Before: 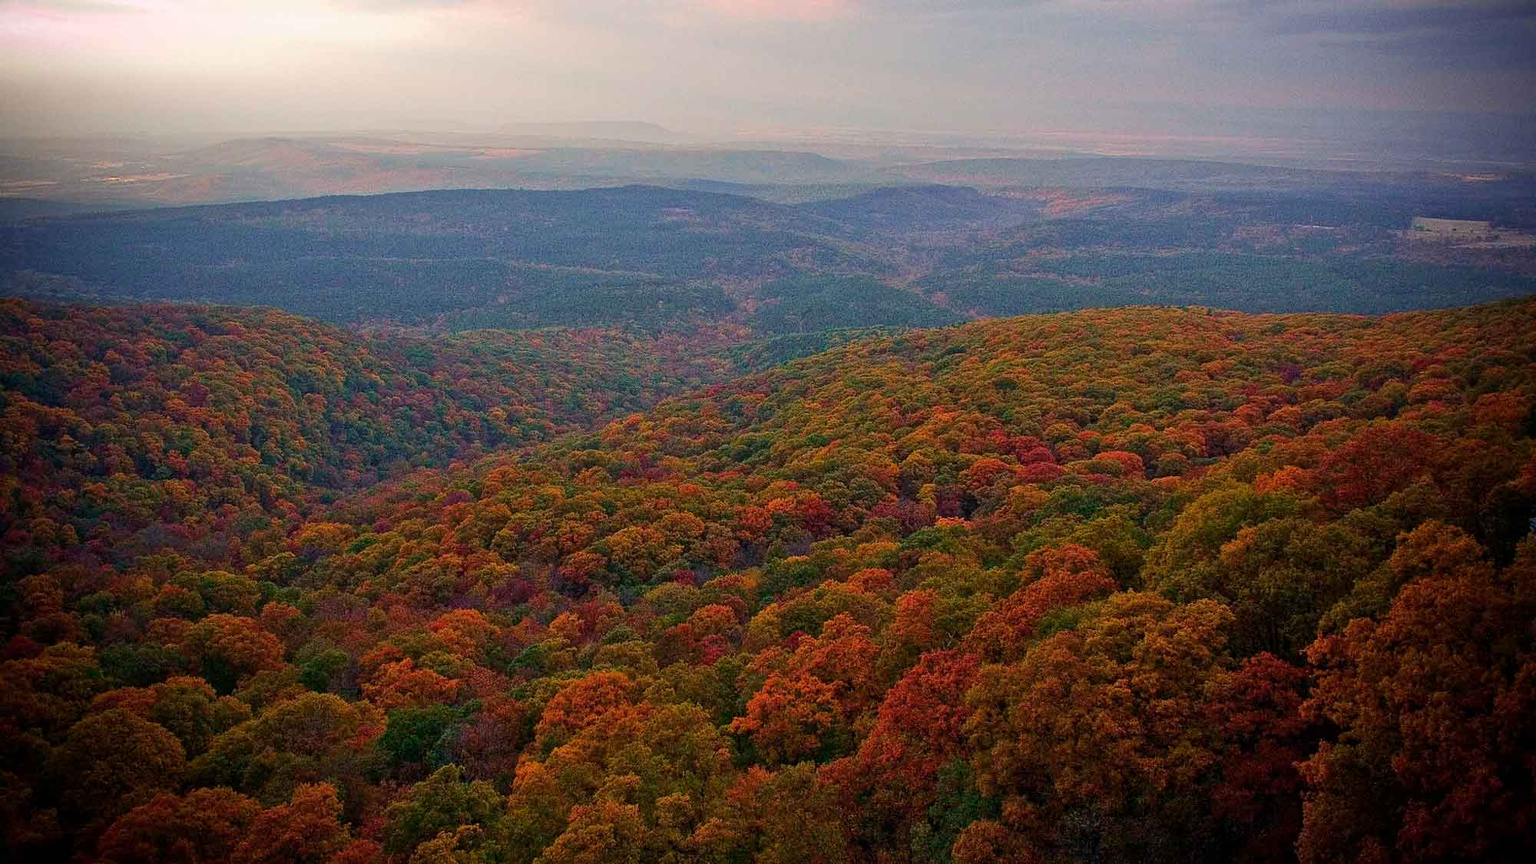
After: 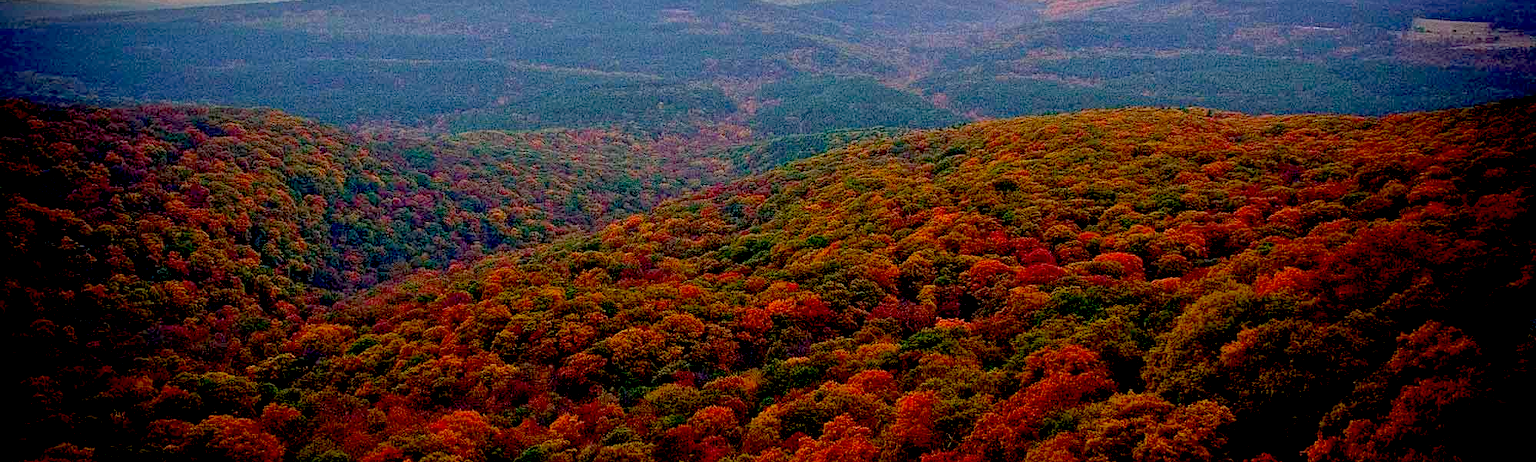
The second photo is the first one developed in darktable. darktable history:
exposure: black level correction 0.031, exposure 0.304 EV, compensate highlight preservation false
color correction: saturation 1.1
crop and rotate: top 23.043%, bottom 23.437%
